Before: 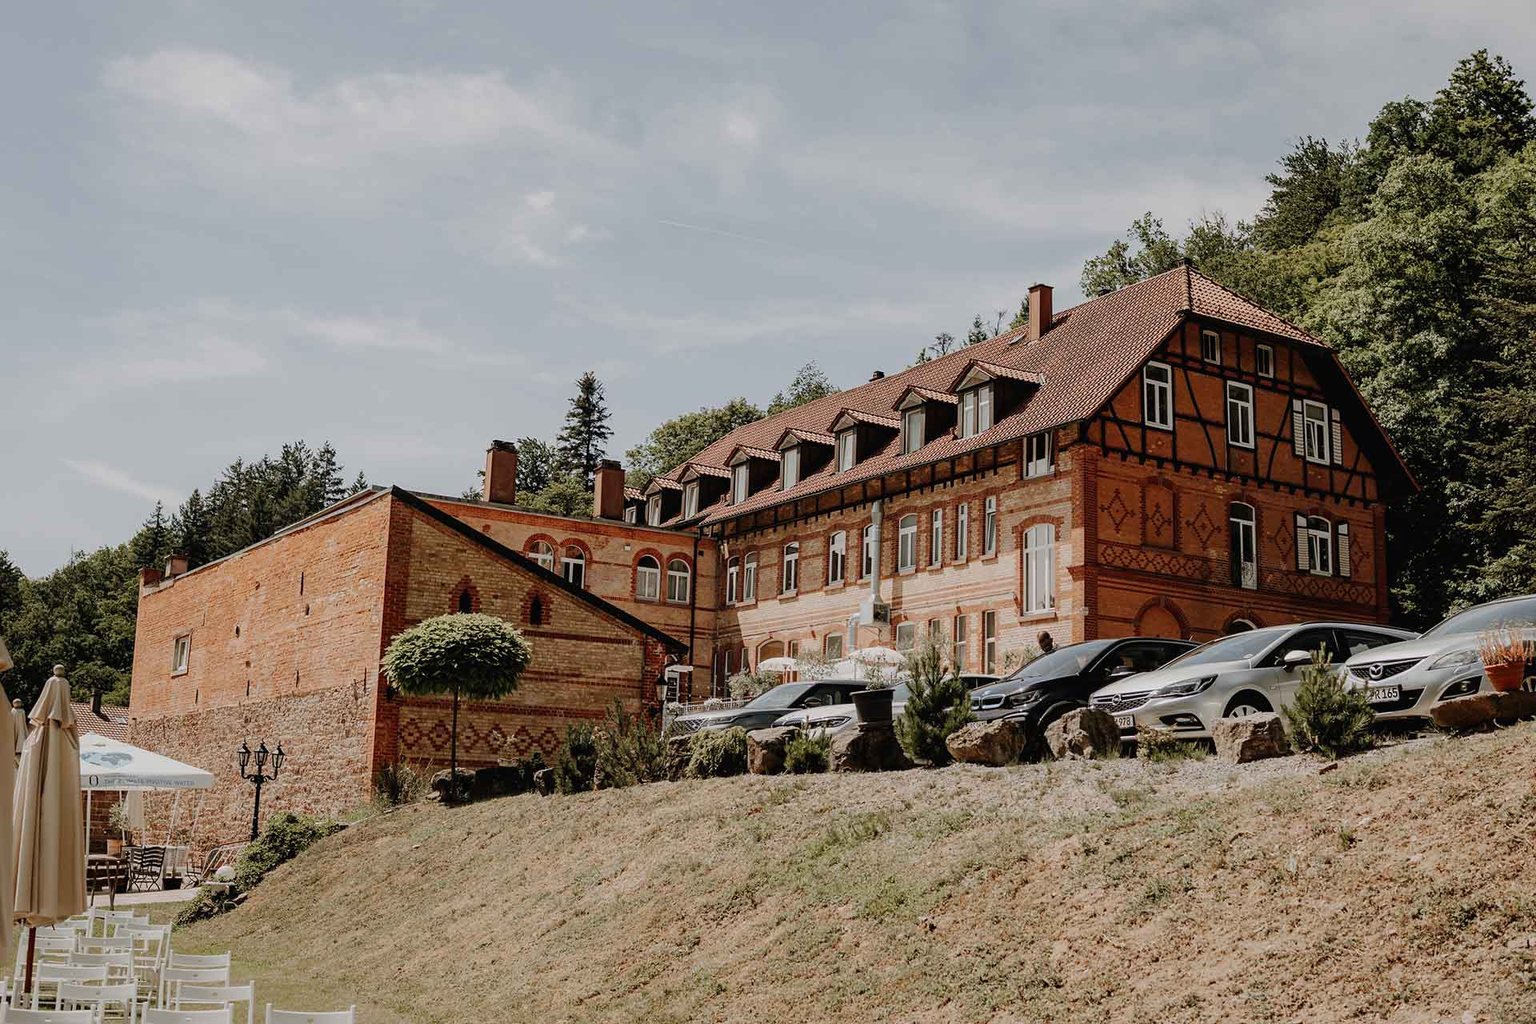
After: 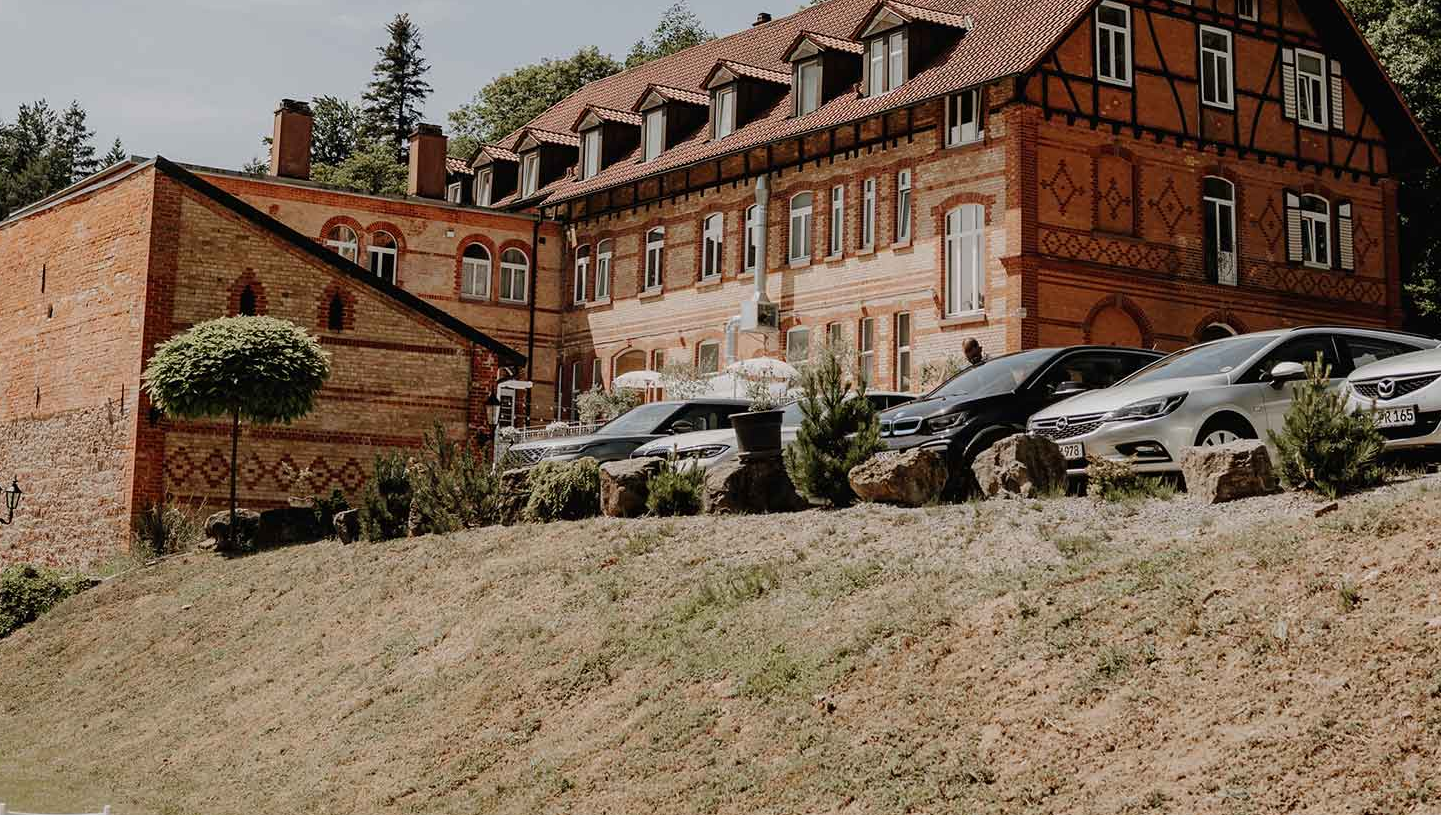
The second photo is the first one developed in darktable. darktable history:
crop and rotate: left 17.411%, top 35.309%, right 7.511%, bottom 0.949%
